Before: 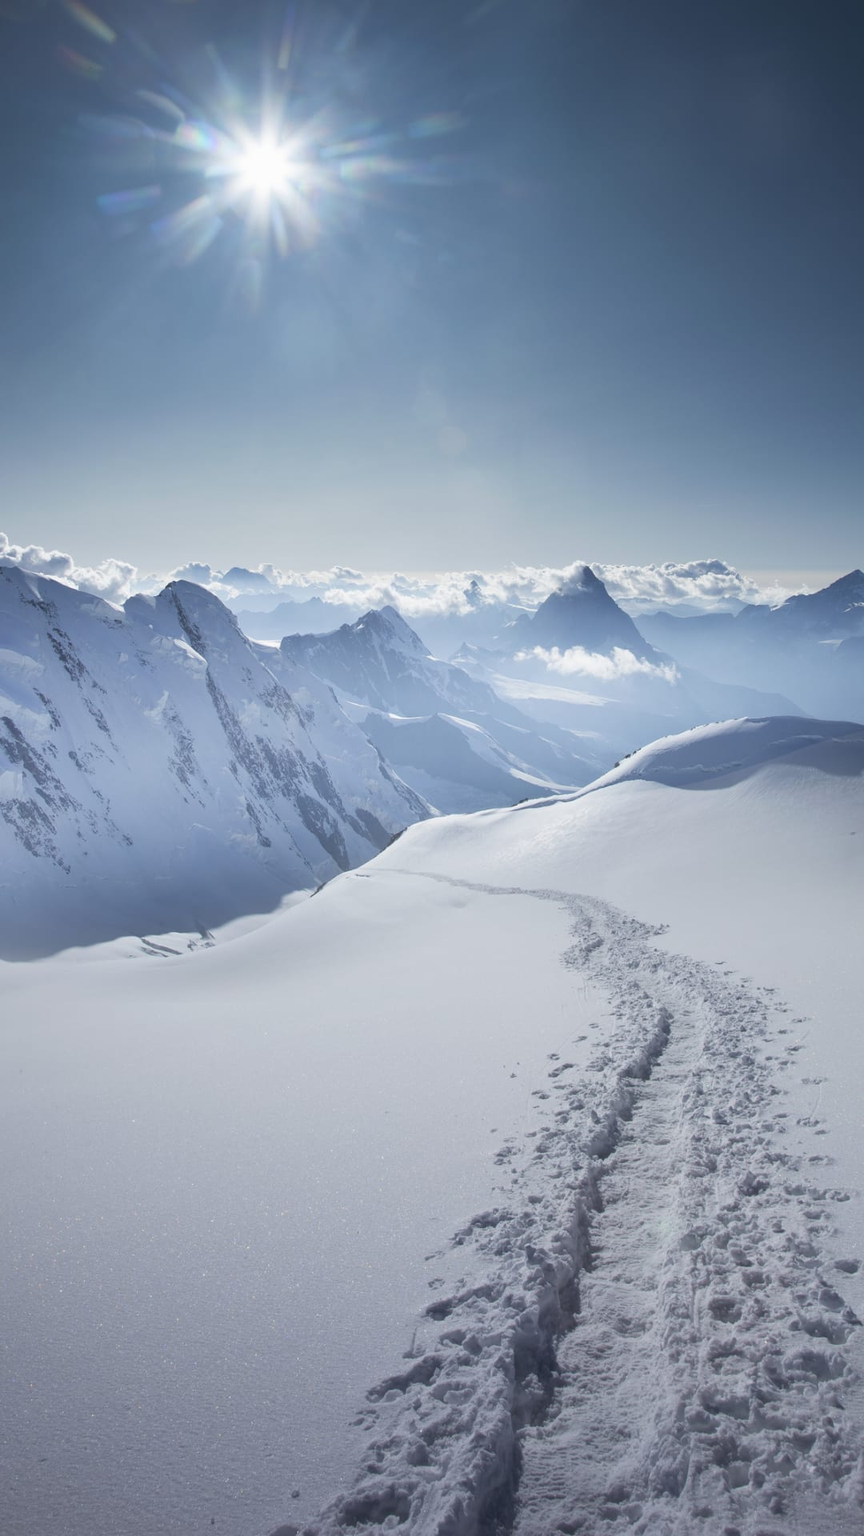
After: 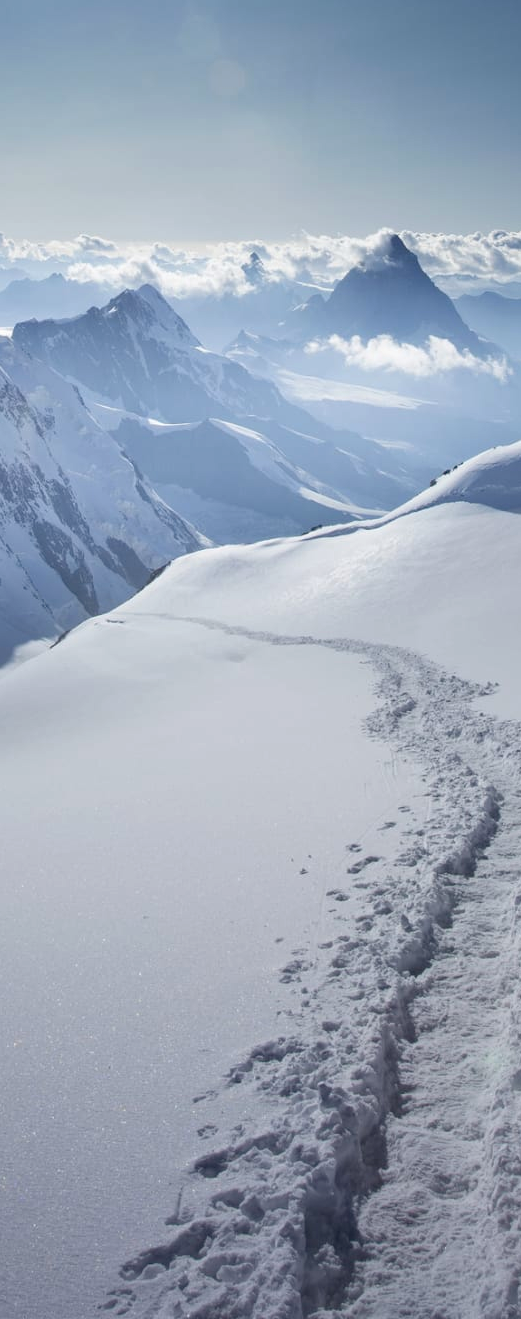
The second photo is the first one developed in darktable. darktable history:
haze removal: compatibility mode true, adaptive false
crop: left 31.379%, top 24.658%, right 20.326%, bottom 6.628%
